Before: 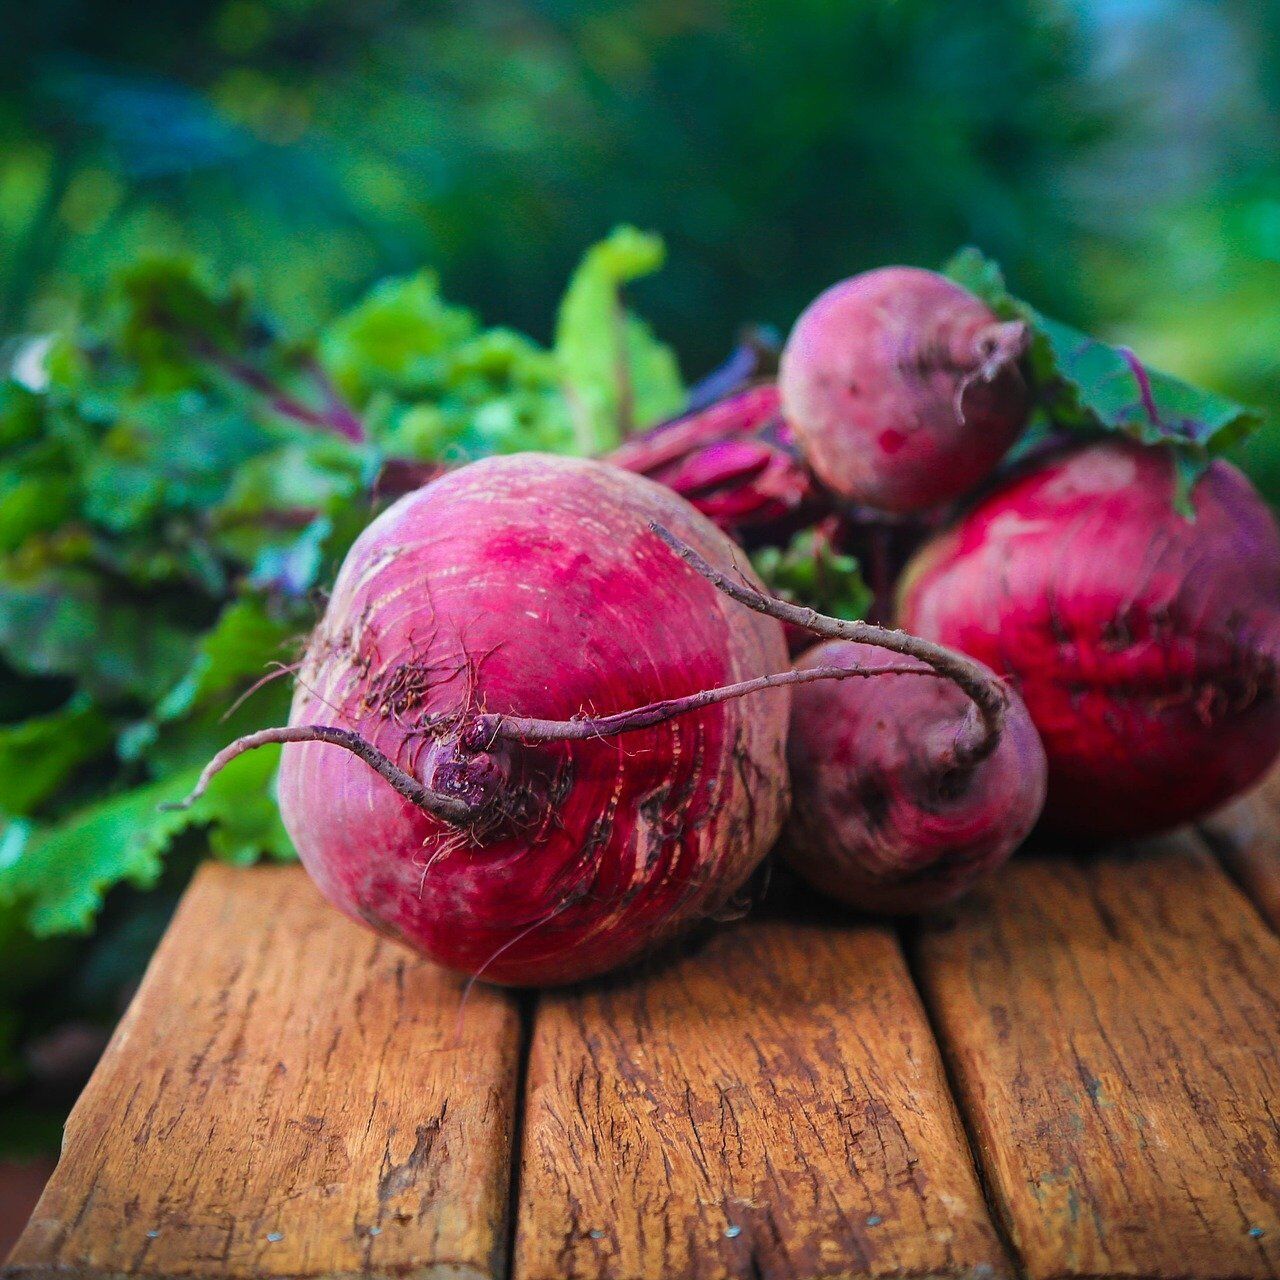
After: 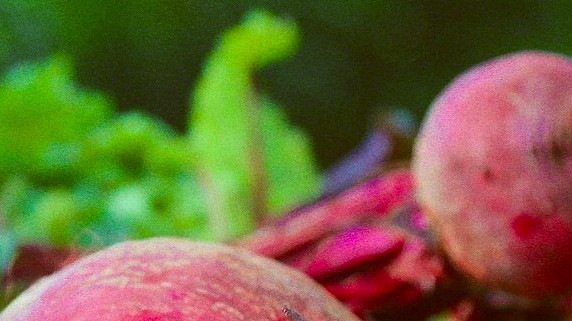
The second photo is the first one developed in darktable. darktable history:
crop: left 28.64%, top 16.832%, right 26.637%, bottom 58.055%
color correction: highlights a* -5.94, highlights b* 9.48, shadows a* 10.12, shadows b* 23.94
shadows and highlights: shadows 25, white point adjustment -3, highlights -30
grain: on, module defaults
